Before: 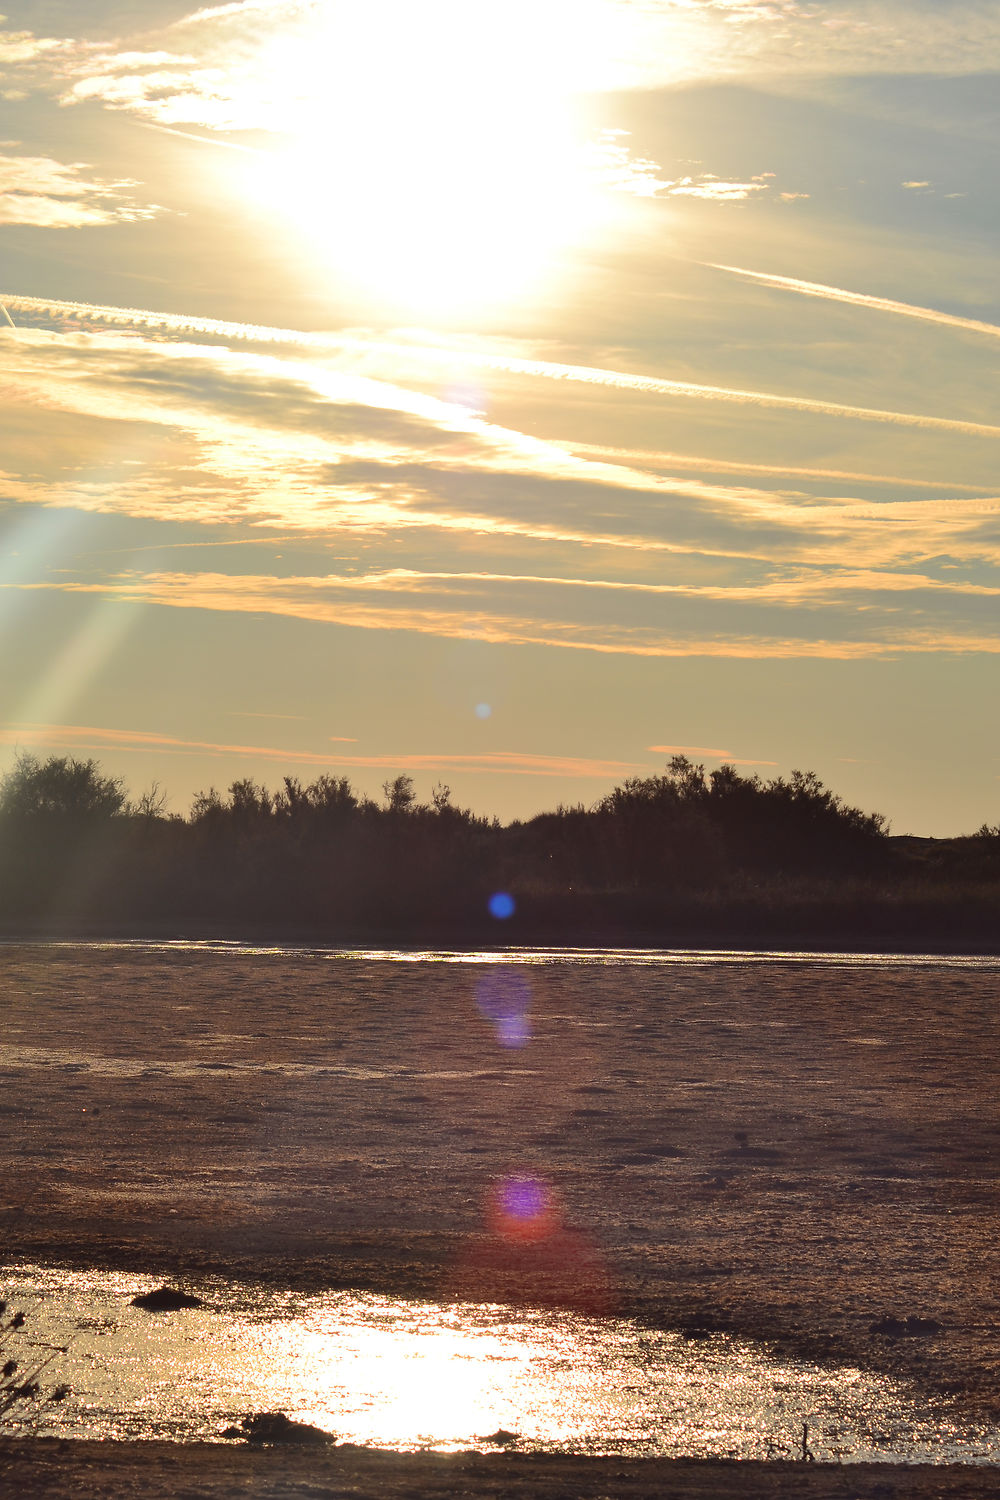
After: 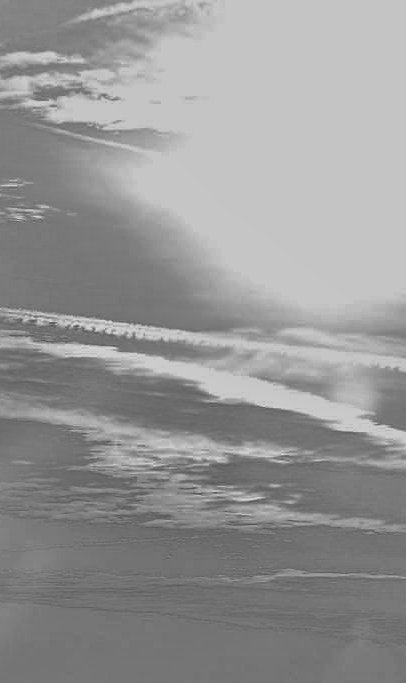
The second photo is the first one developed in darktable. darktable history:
tone equalizer: -8 EV 1.99 EV, -7 EV 1.99 EV, -6 EV 1.96 EV, -5 EV 1.96 EV, -4 EV 1.98 EV, -3 EV 1.49 EV, -2 EV 0.997 EV, -1 EV 0.487 EV
sharpen: radius 3.127
exposure: exposure -0.566 EV, compensate exposure bias true, compensate highlight preservation false
filmic rgb: black relative exposure -4.1 EV, white relative exposure 5.1 EV, hardness 2.04, contrast 1.163, color science v5 (2021), contrast in shadows safe, contrast in highlights safe
contrast brightness saturation: contrast 0.297
shadows and highlights: on, module defaults
crop and rotate: left 11.146%, top 0.048%, right 48.187%, bottom 54.37%
color zones: curves: ch0 [(0.287, 0.048) (0.493, 0.484) (0.737, 0.816)]; ch1 [(0, 0) (0.143, 0) (0.286, 0) (0.429, 0) (0.571, 0) (0.714, 0) (0.857, 0)]
